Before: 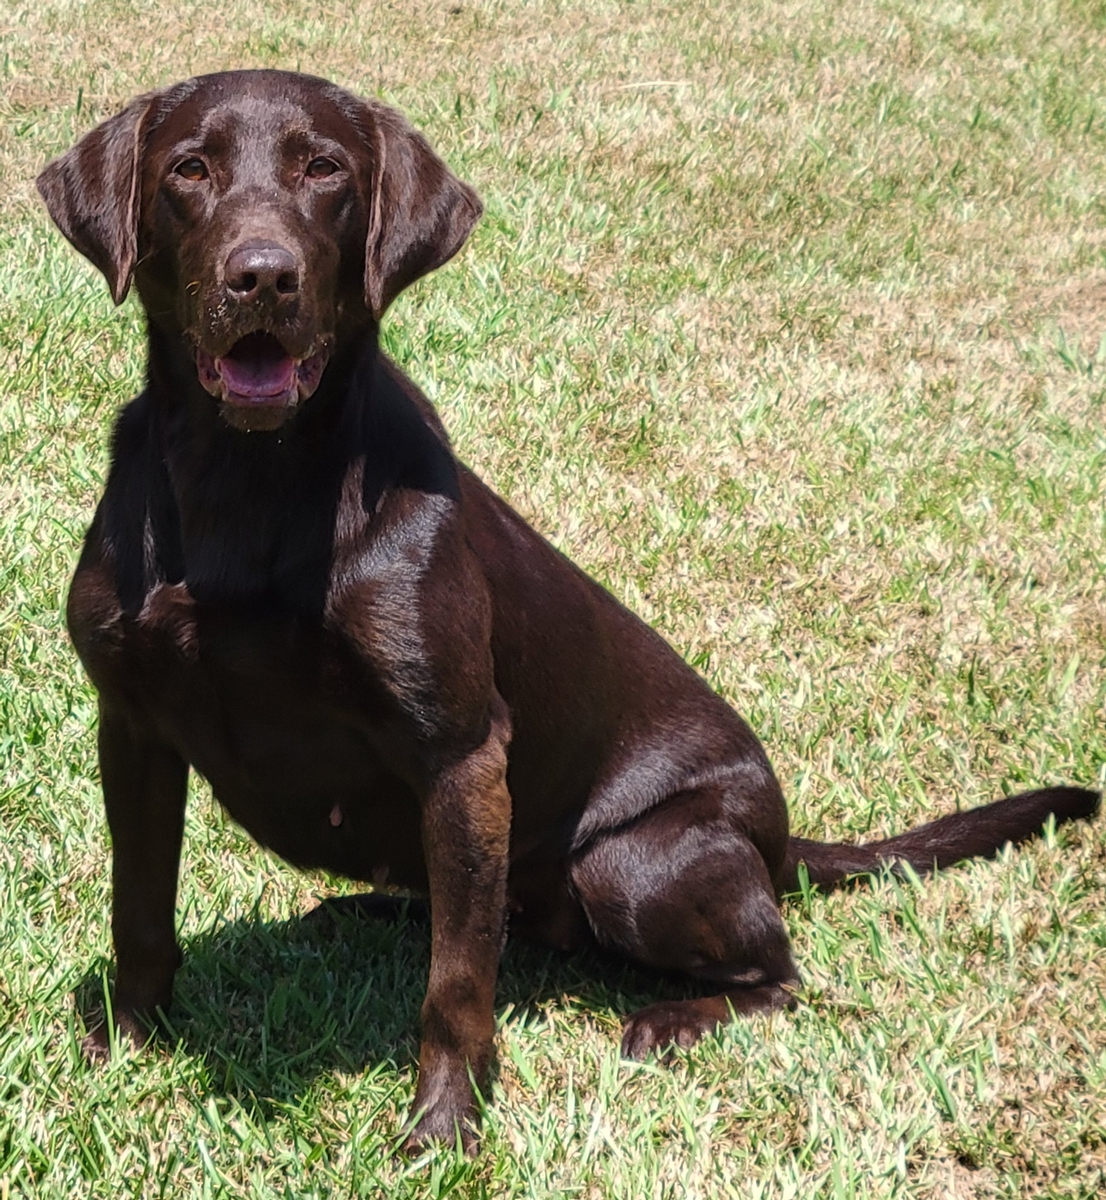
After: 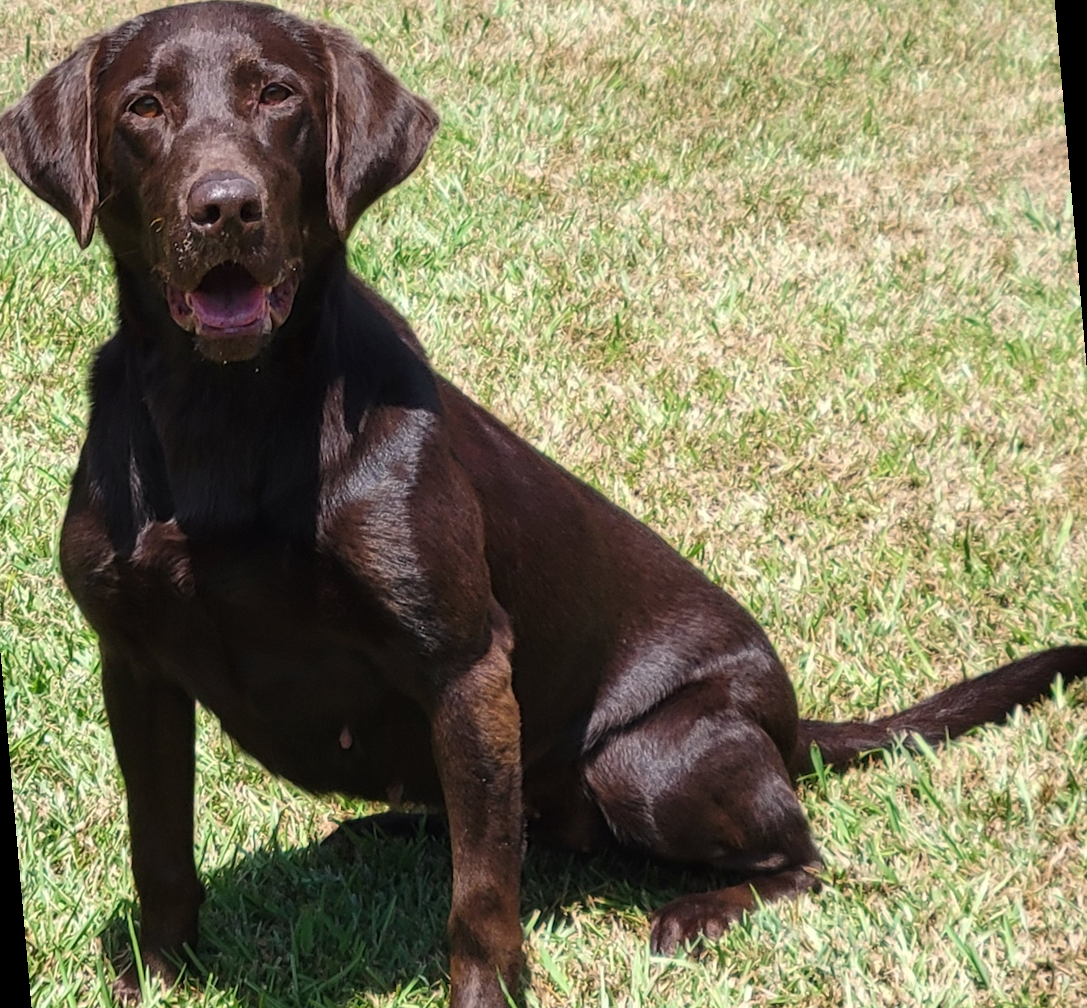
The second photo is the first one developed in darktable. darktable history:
rotate and perspective: rotation -5°, crop left 0.05, crop right 0.952, crop top 0.11, crop bottom 0.89
